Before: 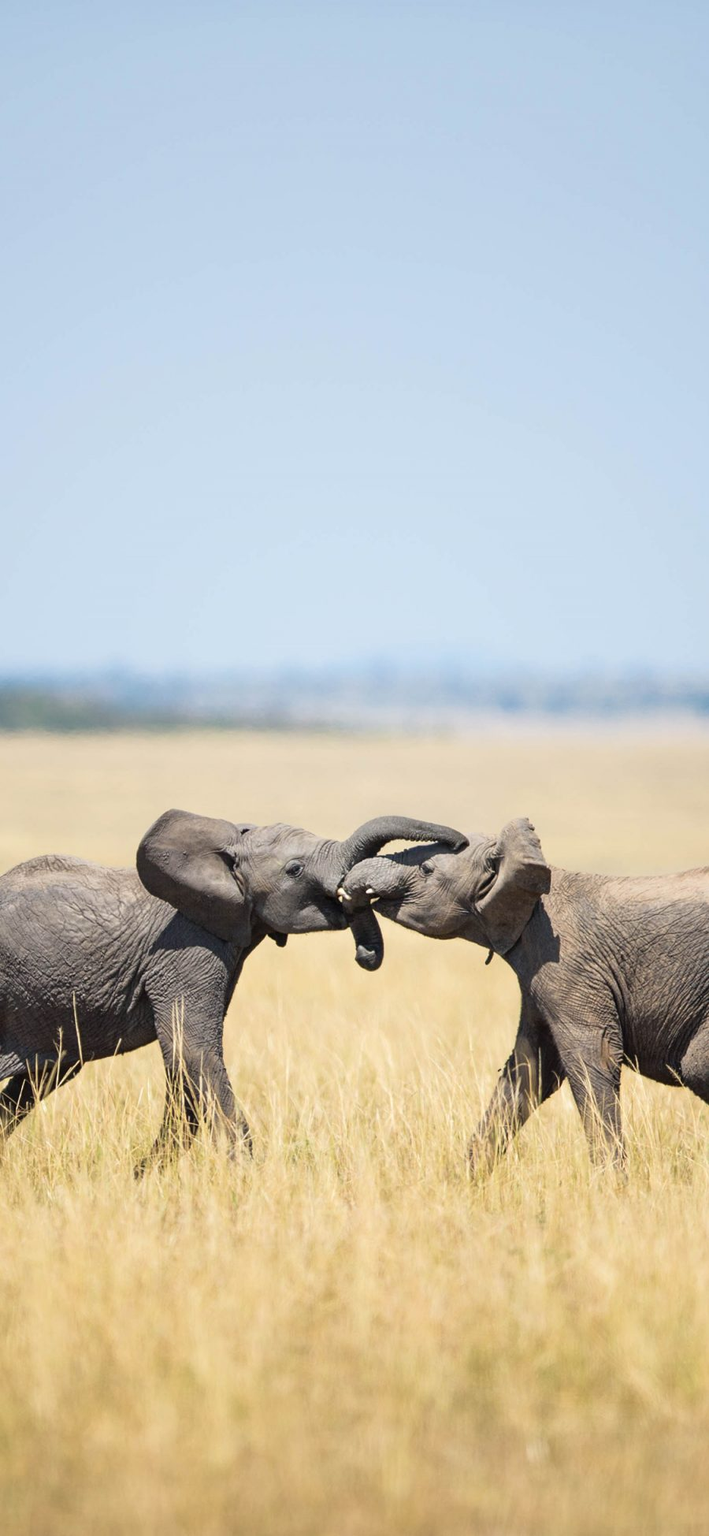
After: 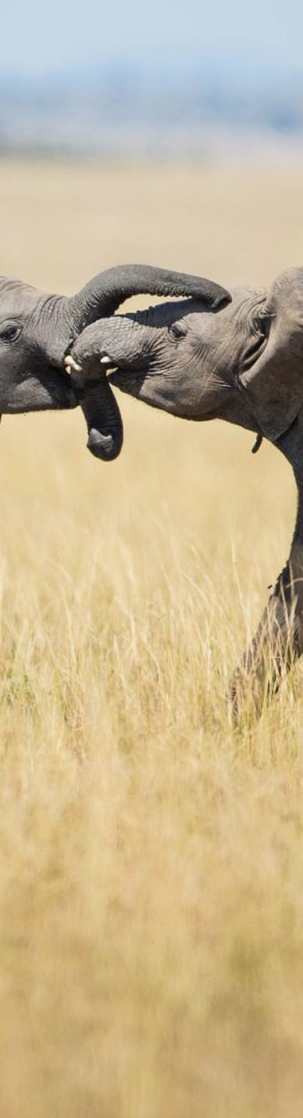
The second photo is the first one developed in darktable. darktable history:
exposure: exposure -0.152 EV, compensate highlight preservation false
crop: left 40.513%, top 39.579%, right 25.769%, bottom 3.036%
